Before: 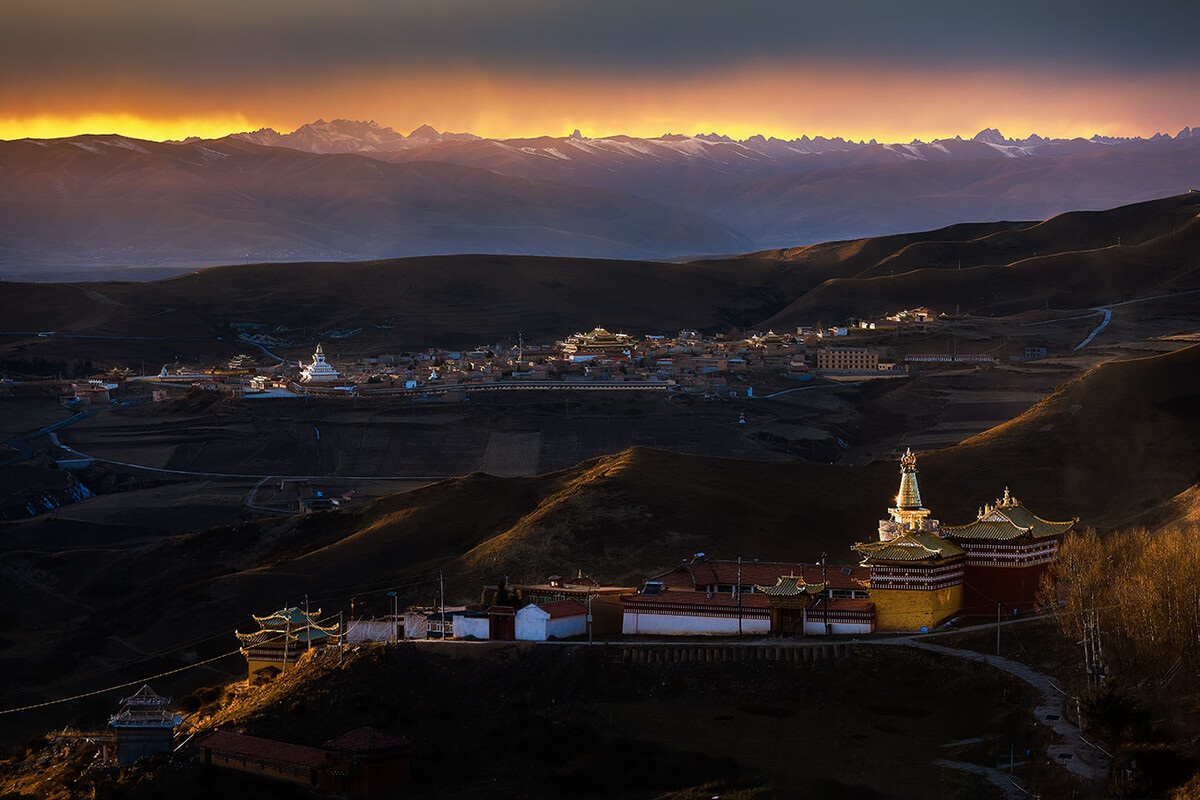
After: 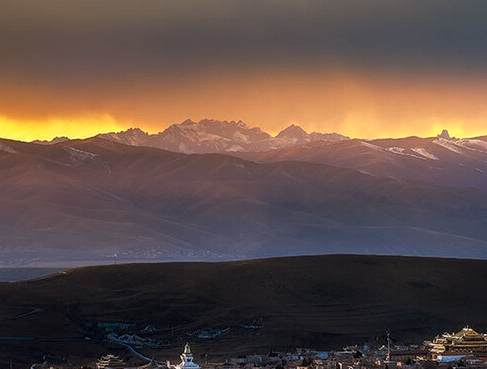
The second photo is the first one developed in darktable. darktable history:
crop and rotate: left 11.018%, top 0.079%, right 48.329%, bottom 53.715%
local contrast: on, module defaults
